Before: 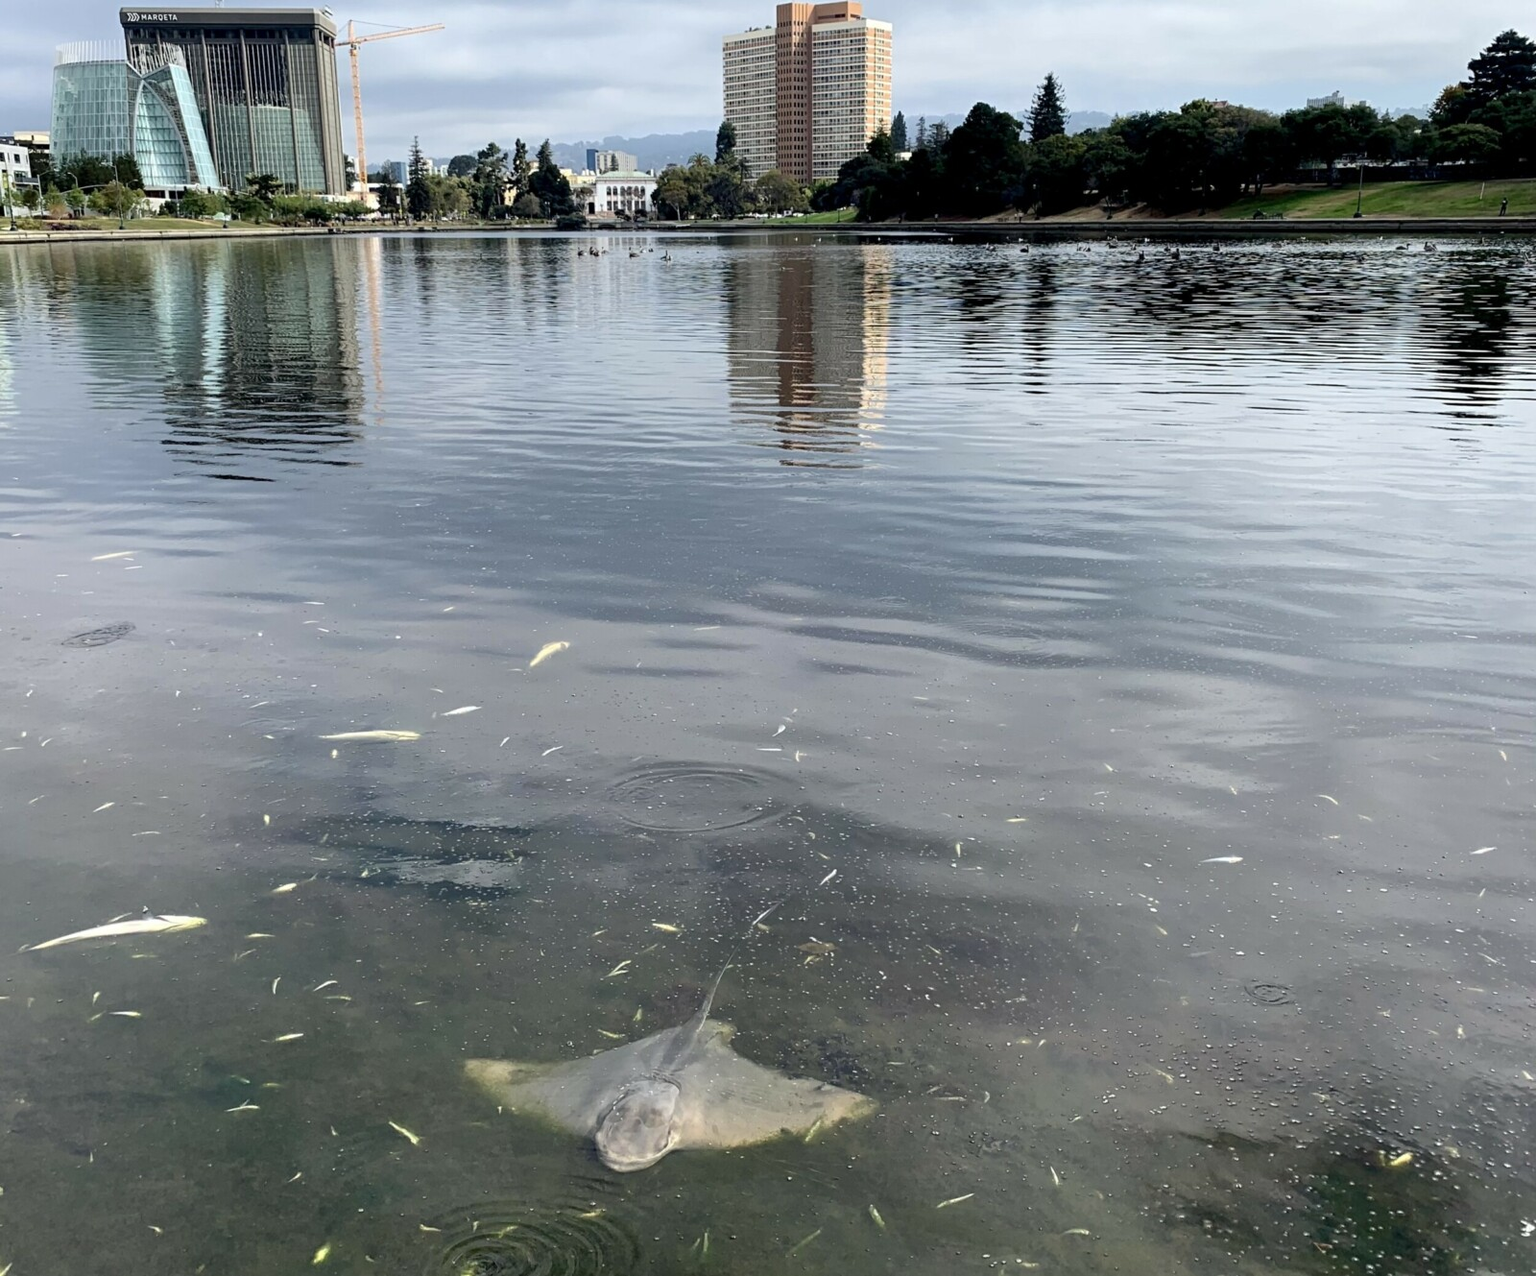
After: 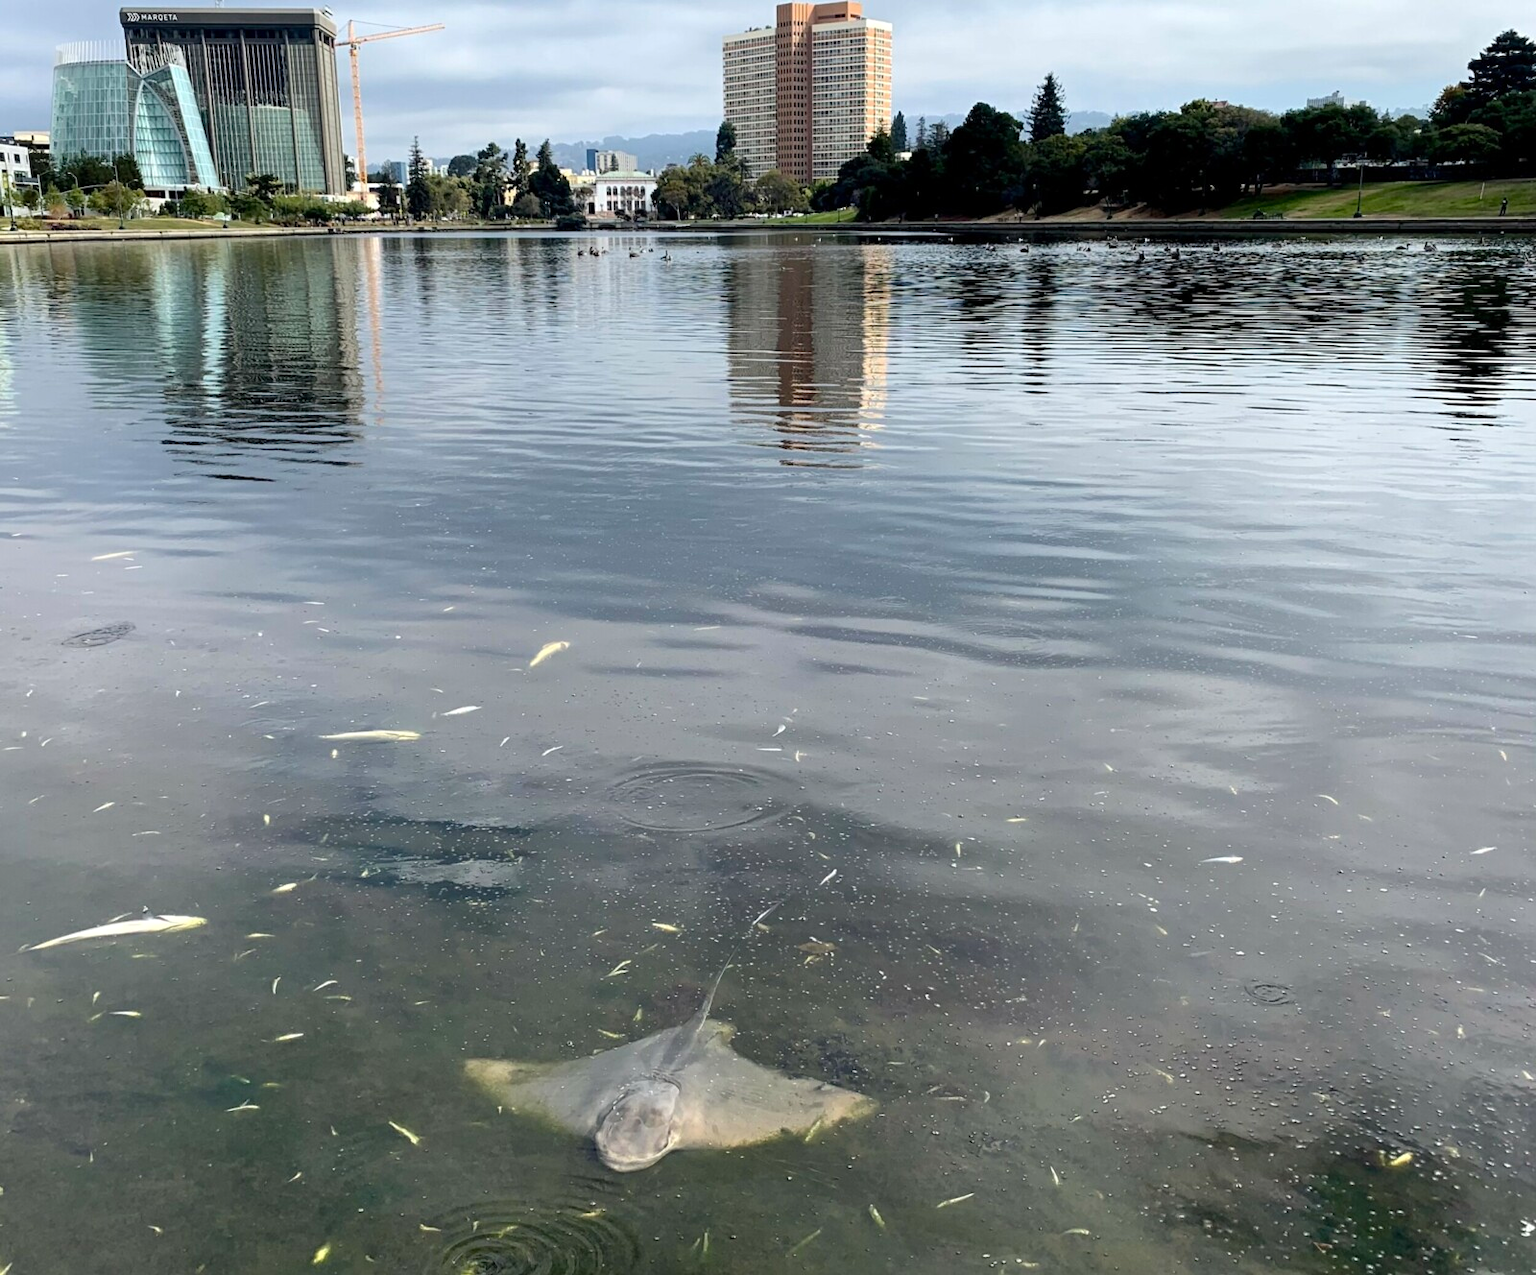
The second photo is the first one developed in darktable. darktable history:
exposure: exposure 0.078 EV, compensate highlight preservation false
color zones: curves: ch2 [(0, 0.5) (0.143, 0.5) (0.286, 0.489) (0.415, 0.421) (0.571, 0.5) (0.714, 0.5) (0.857, 0.5) (1, 0.5)]
